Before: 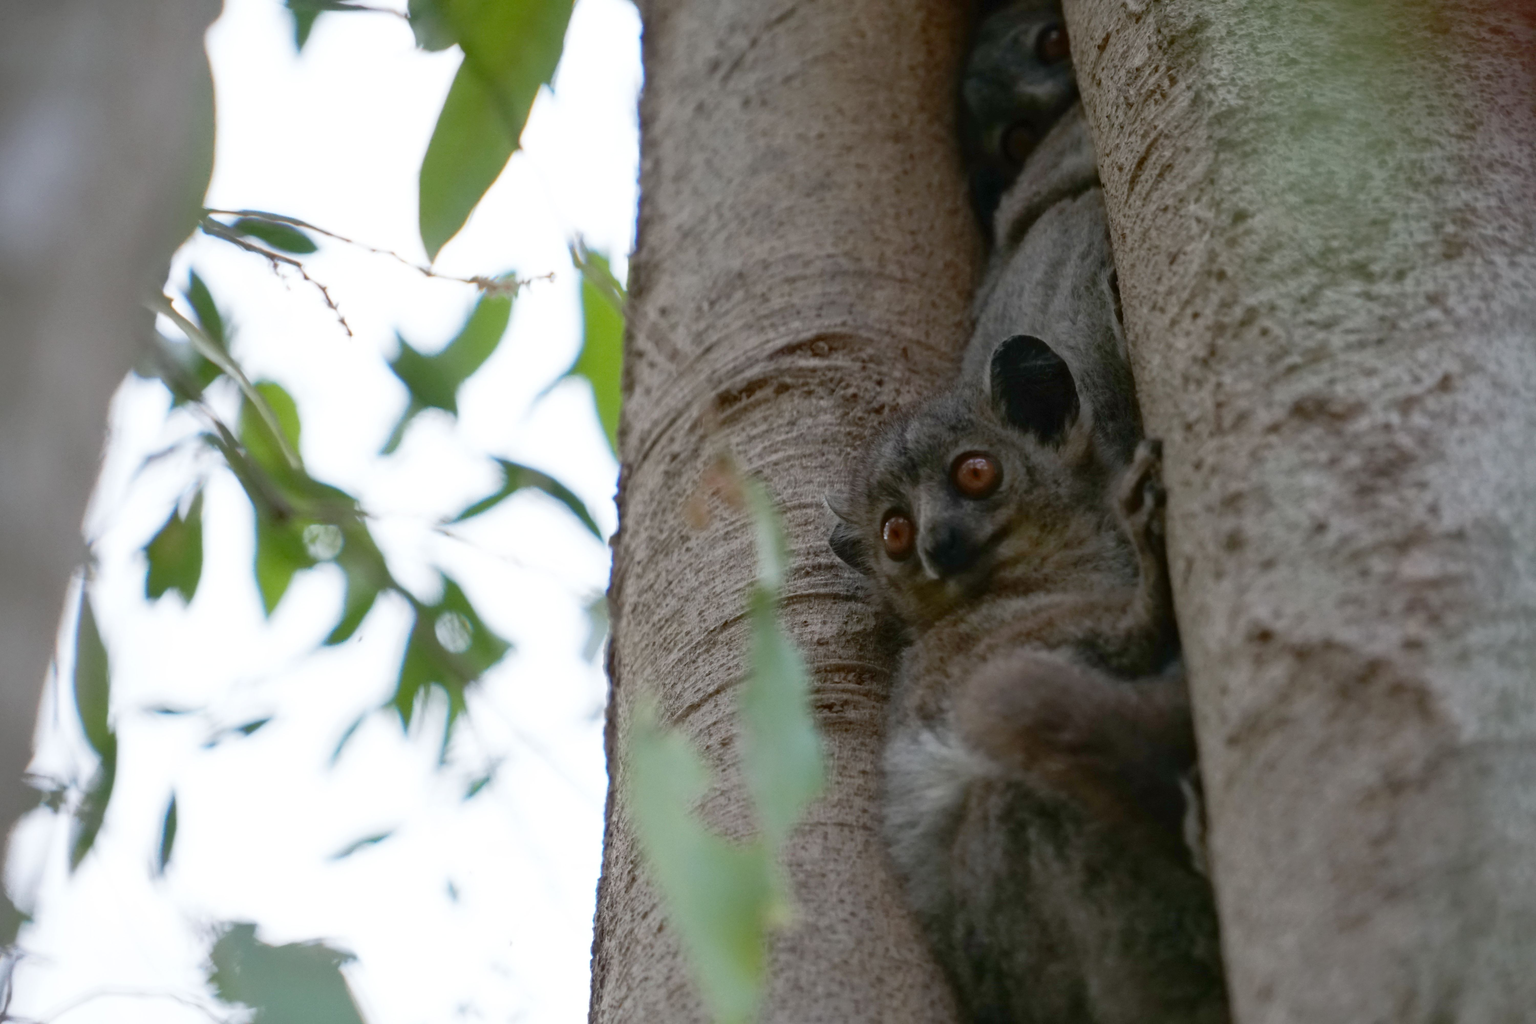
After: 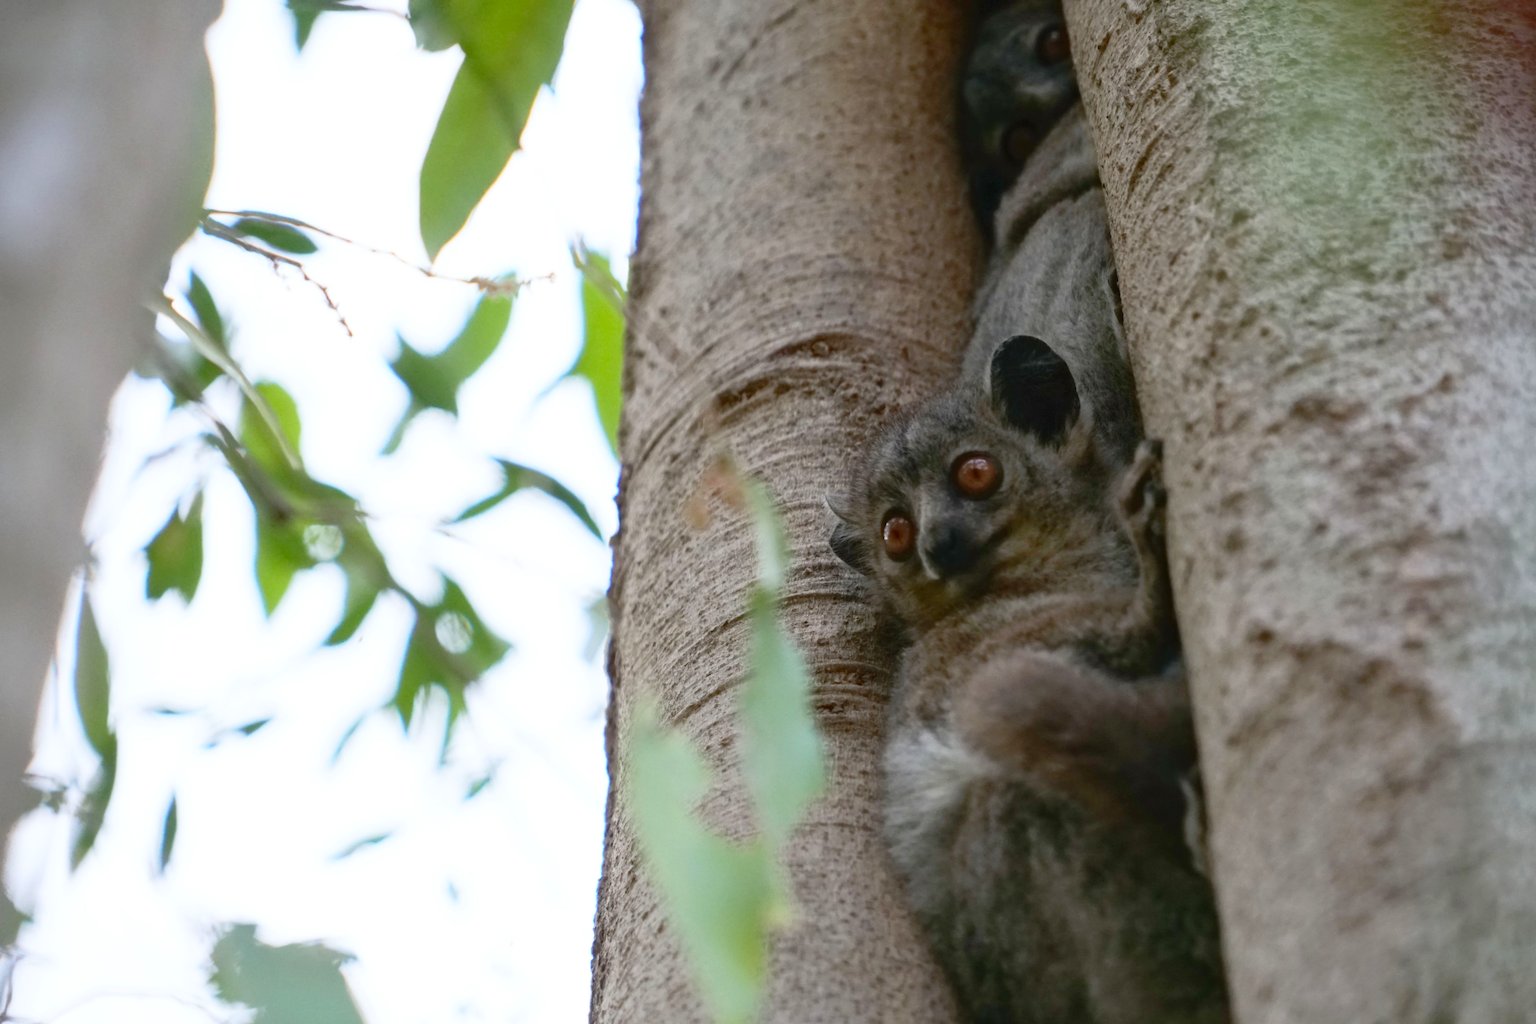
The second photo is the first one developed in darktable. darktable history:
contrast brightness saturation: contrast 0.198, brightness 0.158, saturation 0.218
